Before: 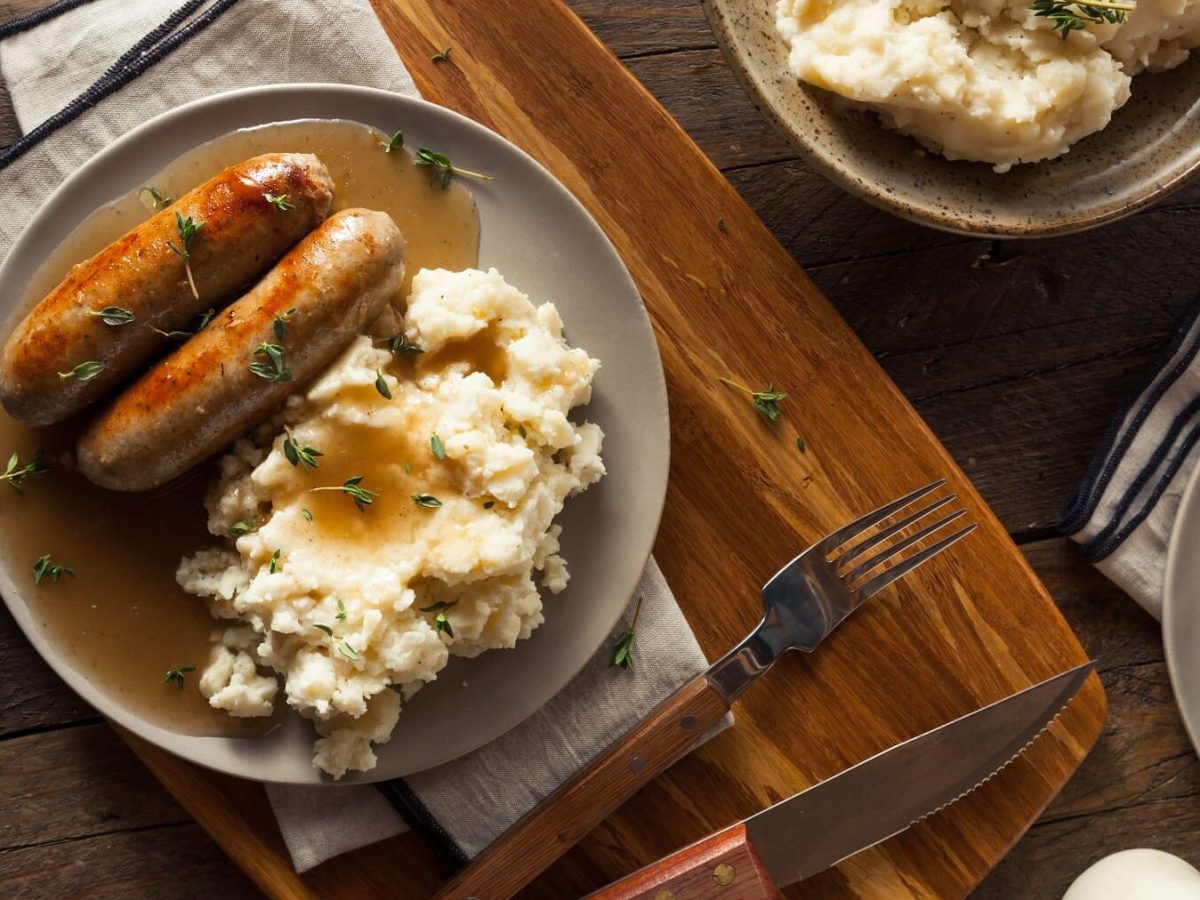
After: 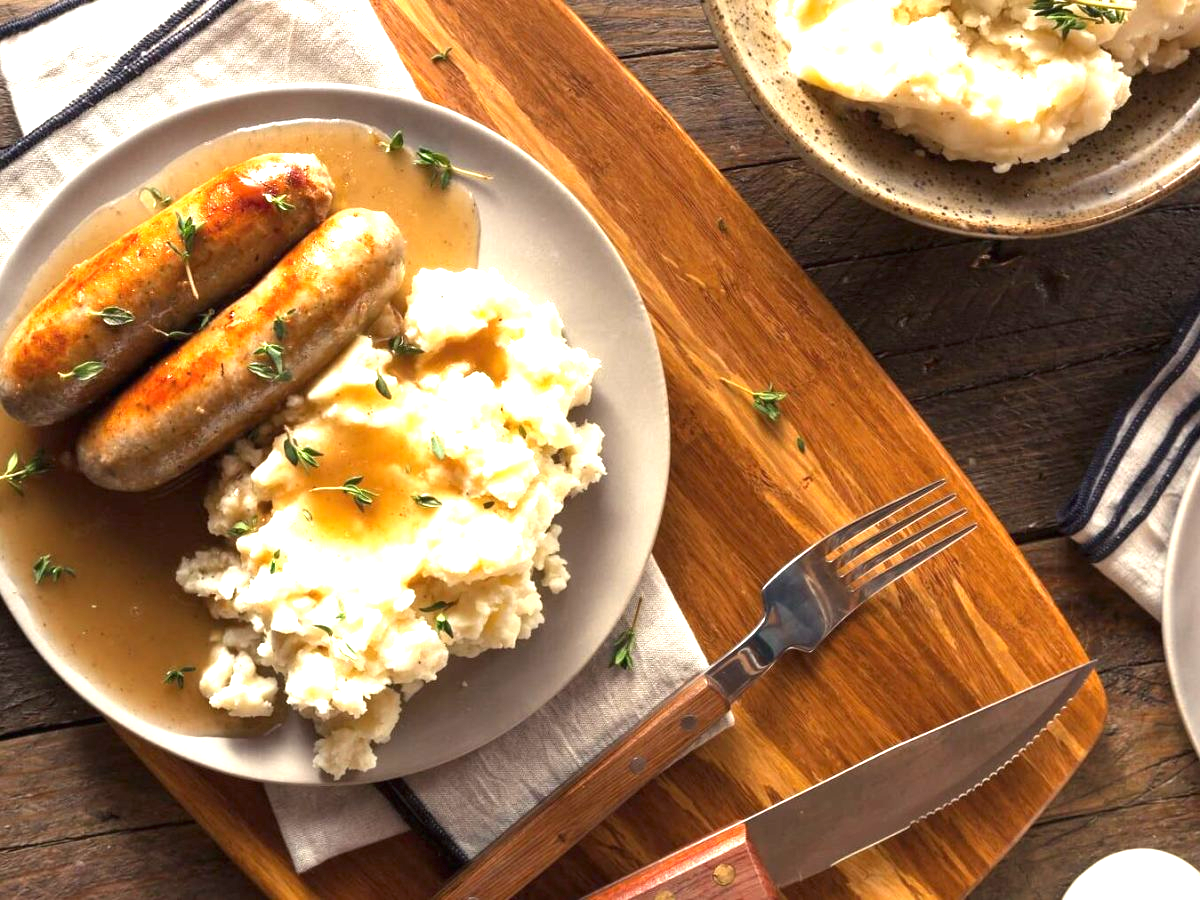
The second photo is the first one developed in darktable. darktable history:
exposure: black level correction 0, exposure 1.44 EV, compensate highlight preservation false
